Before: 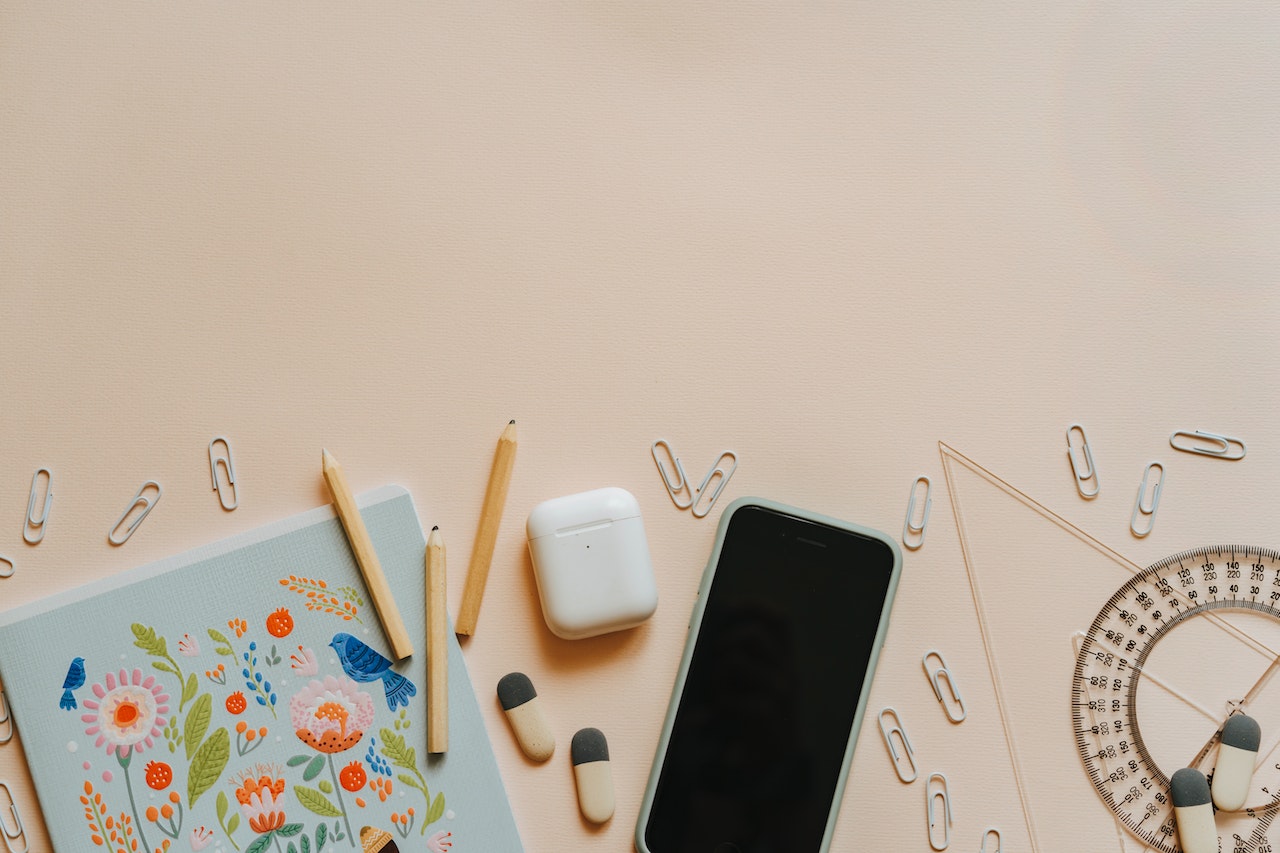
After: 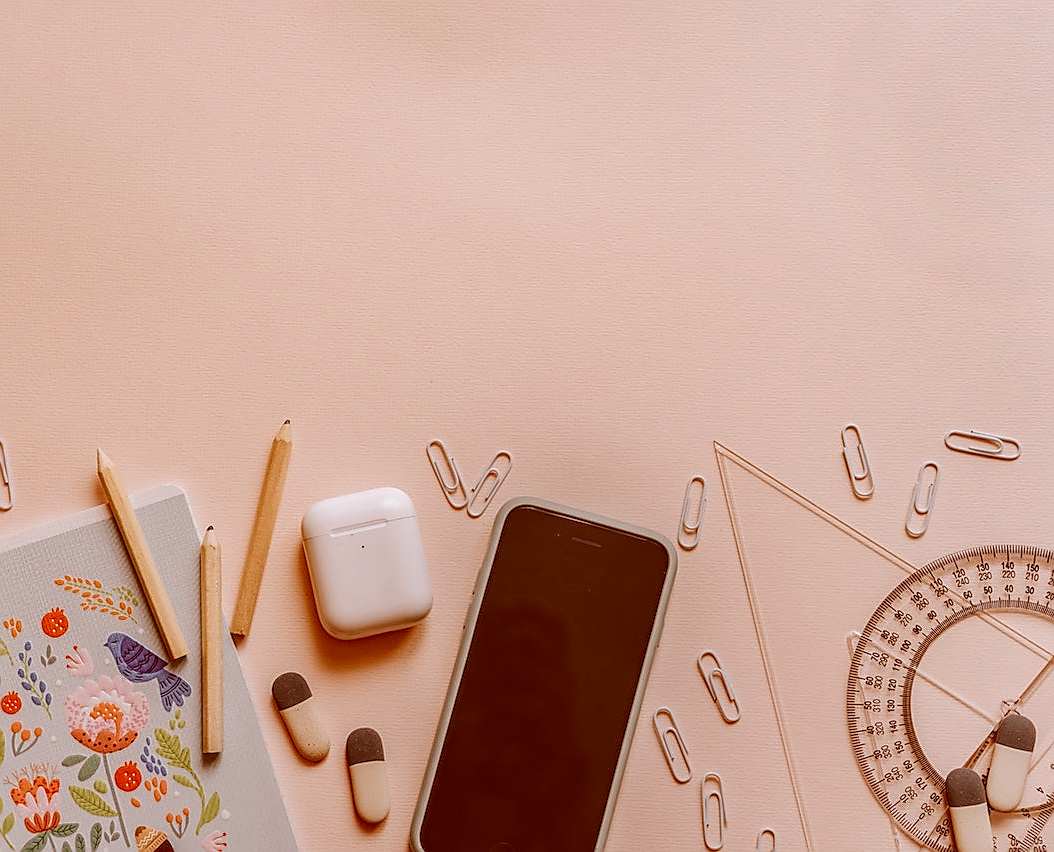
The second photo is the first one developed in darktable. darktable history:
crop: left 17.582%, bottom 0.031%
color calibration: illuminant F (fluorescent), F source F9 (Cool White Deluxe 4150 K) – high CRI, x 0.374, y 0.373, temperature 4158.34 K
sharpen: radius 1.4, amount 1.25, threshold 0.7
color correction: highlights a* 9.03, highlights b* 8.71, shadows a* 40, shadows b* 40, saturation 0.8
local contrast: highlights 0%, shadows 0%, detail 133%
